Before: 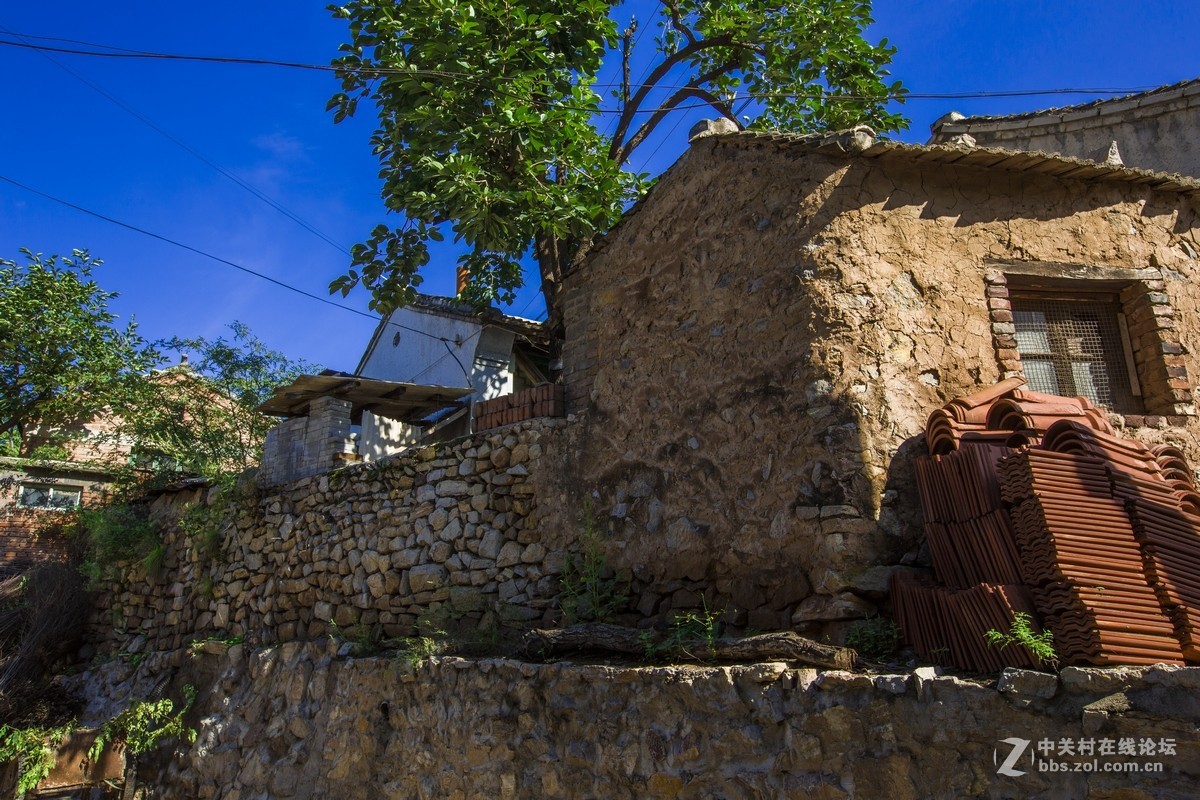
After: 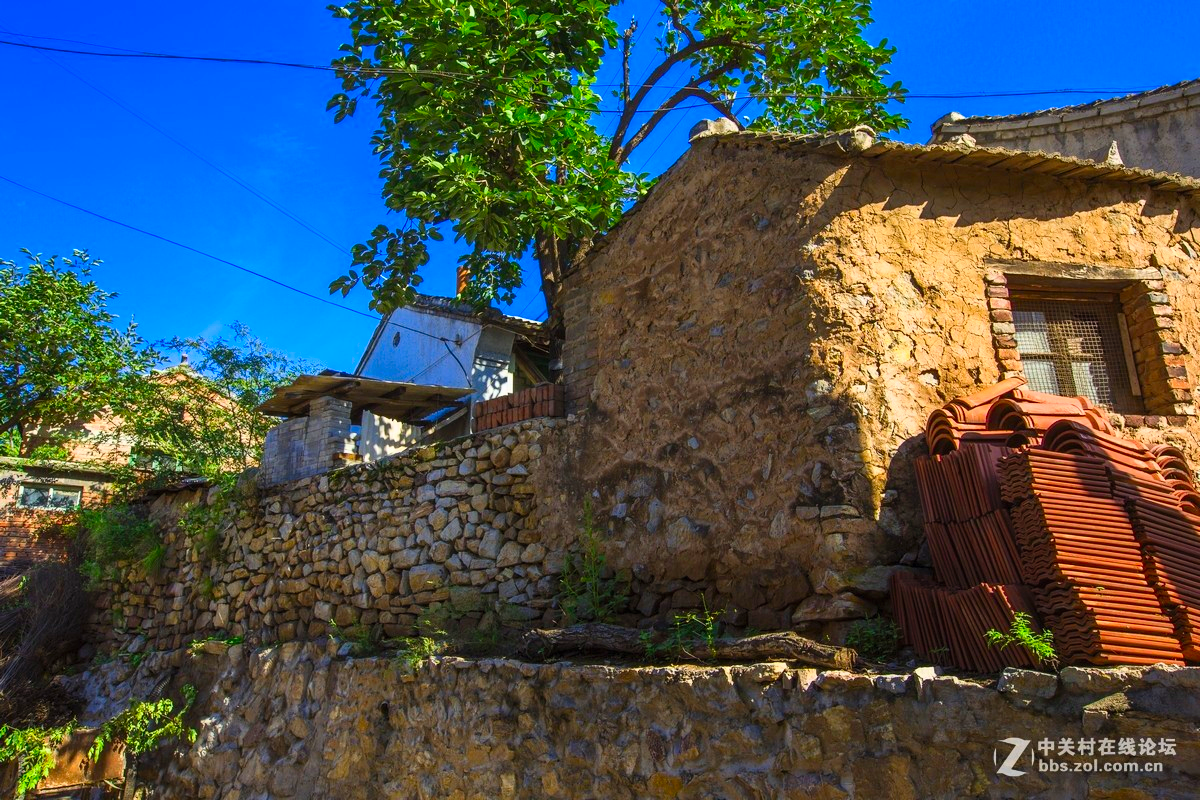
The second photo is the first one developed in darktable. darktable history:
contrast brightness saturation: contrast 0.201, brightness 0.195, saturation 0.795
tone equalizer: edges refinement/feathering 500, mask exposure compensation -1.57 EV, preserve details no
